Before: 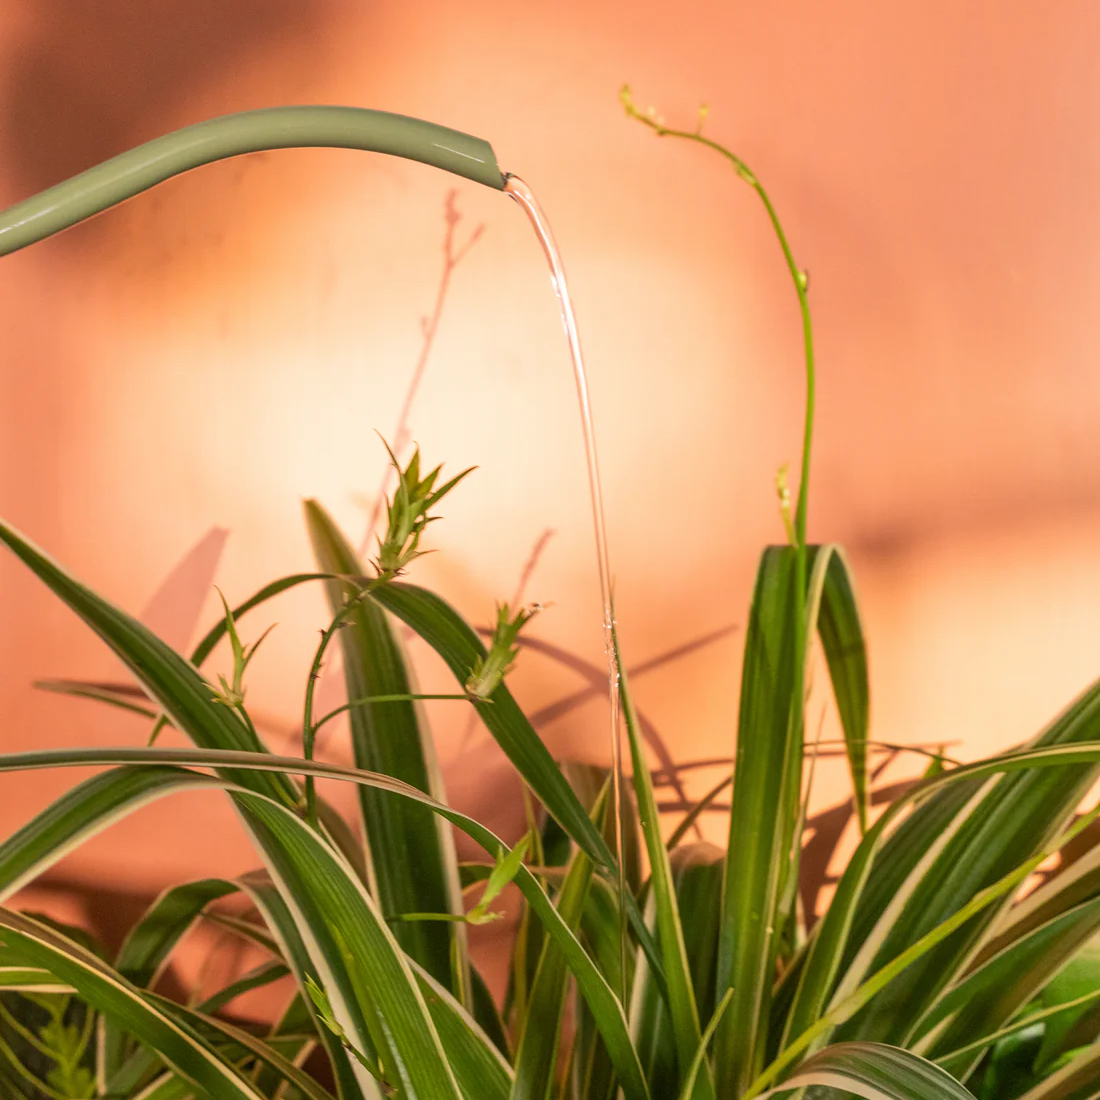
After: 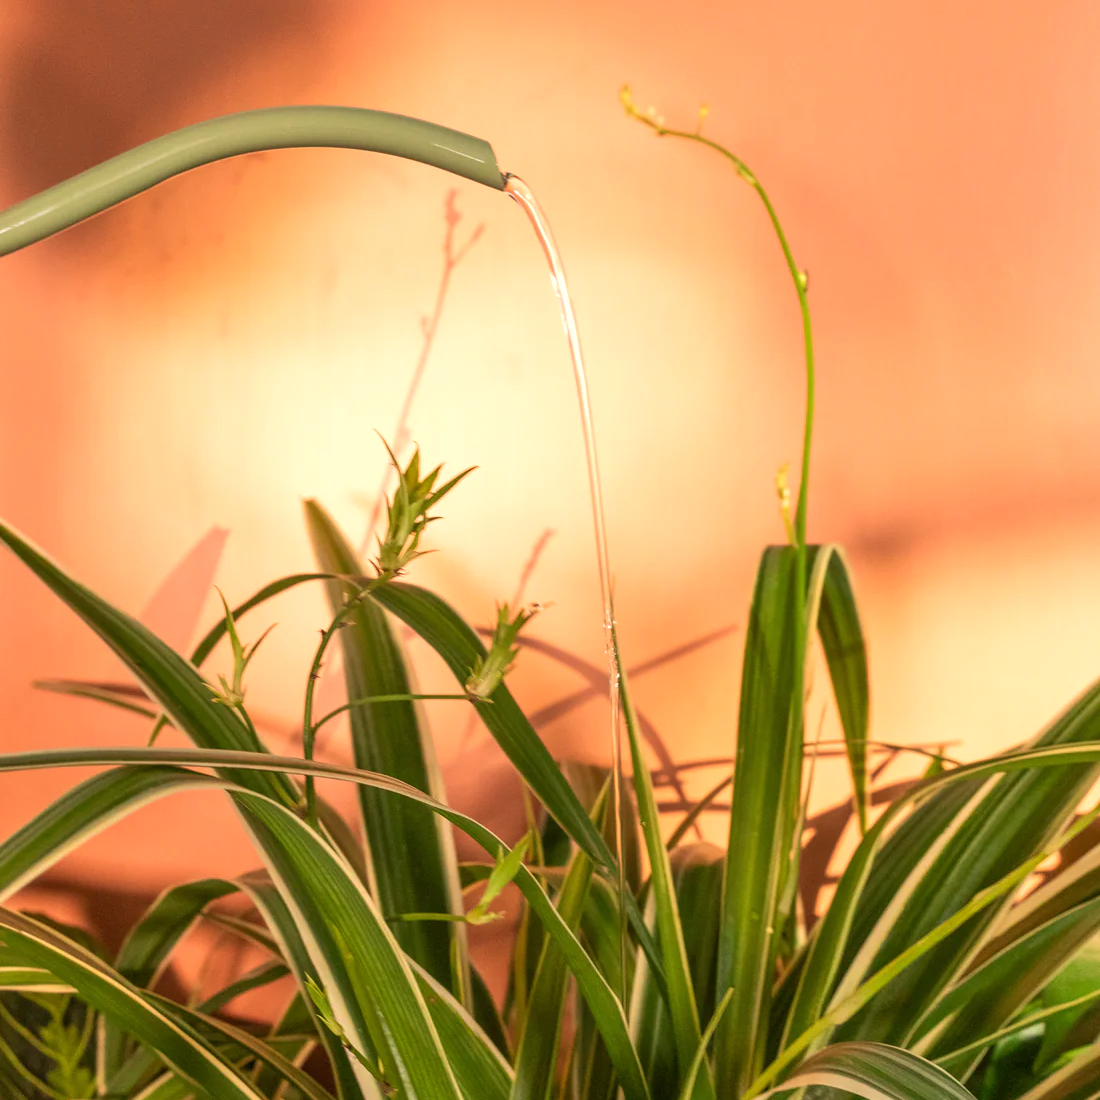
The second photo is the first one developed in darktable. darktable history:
white balance: red 1.029, blue 0.92
exposure: exposure 0.207 EV, compensate highlight preservation false
